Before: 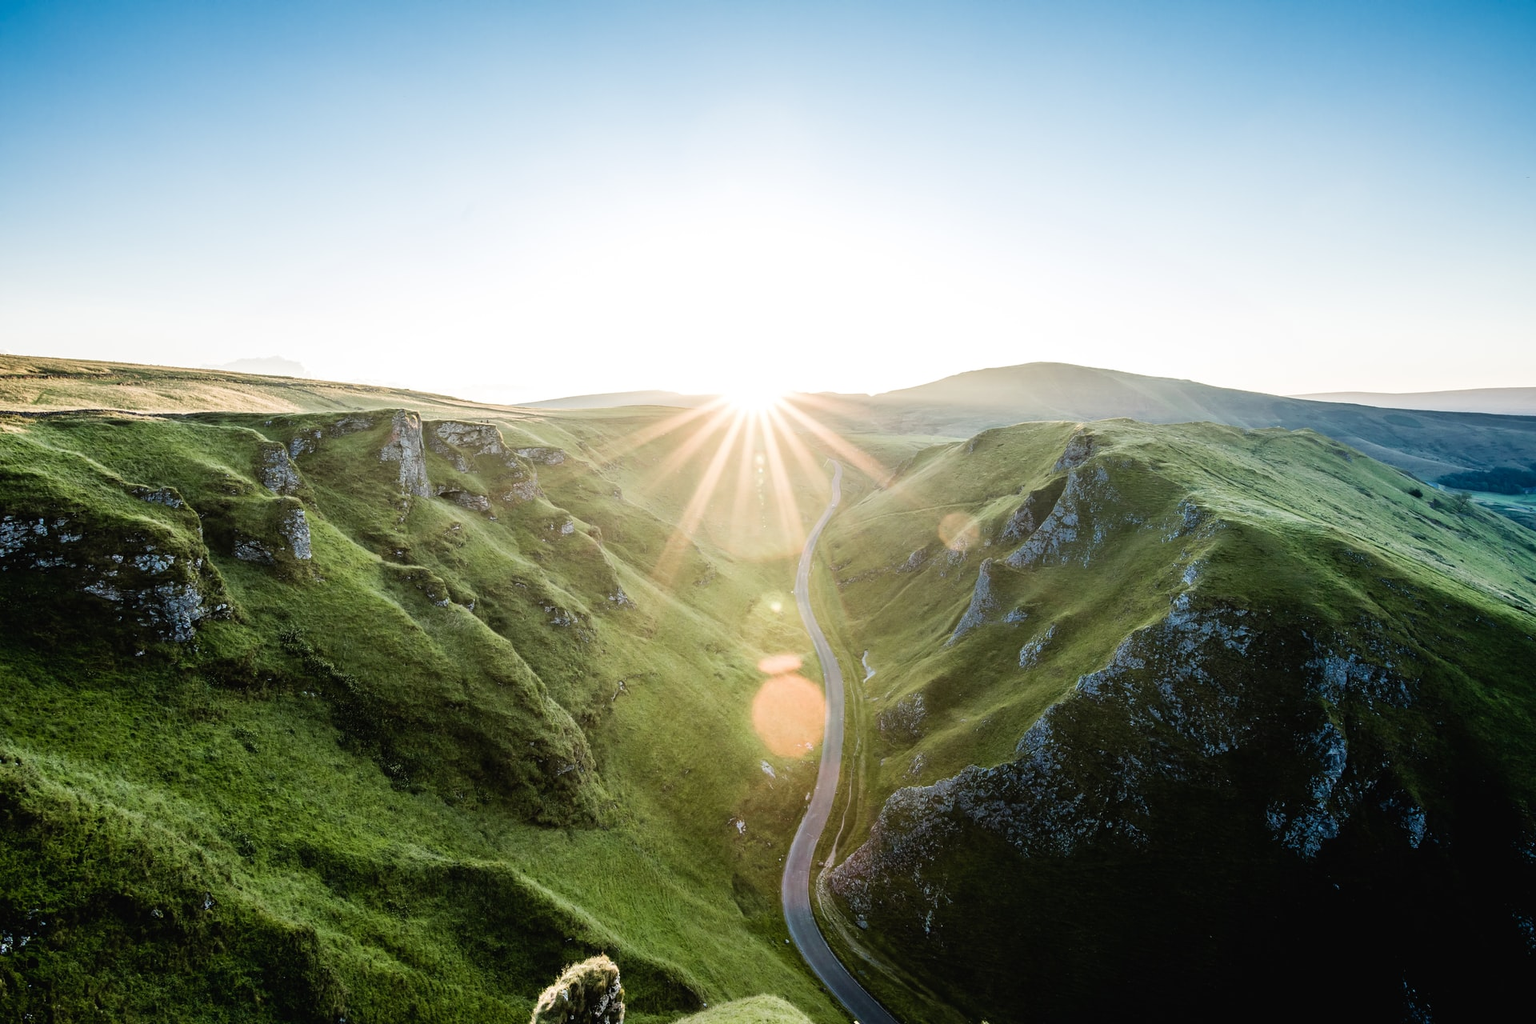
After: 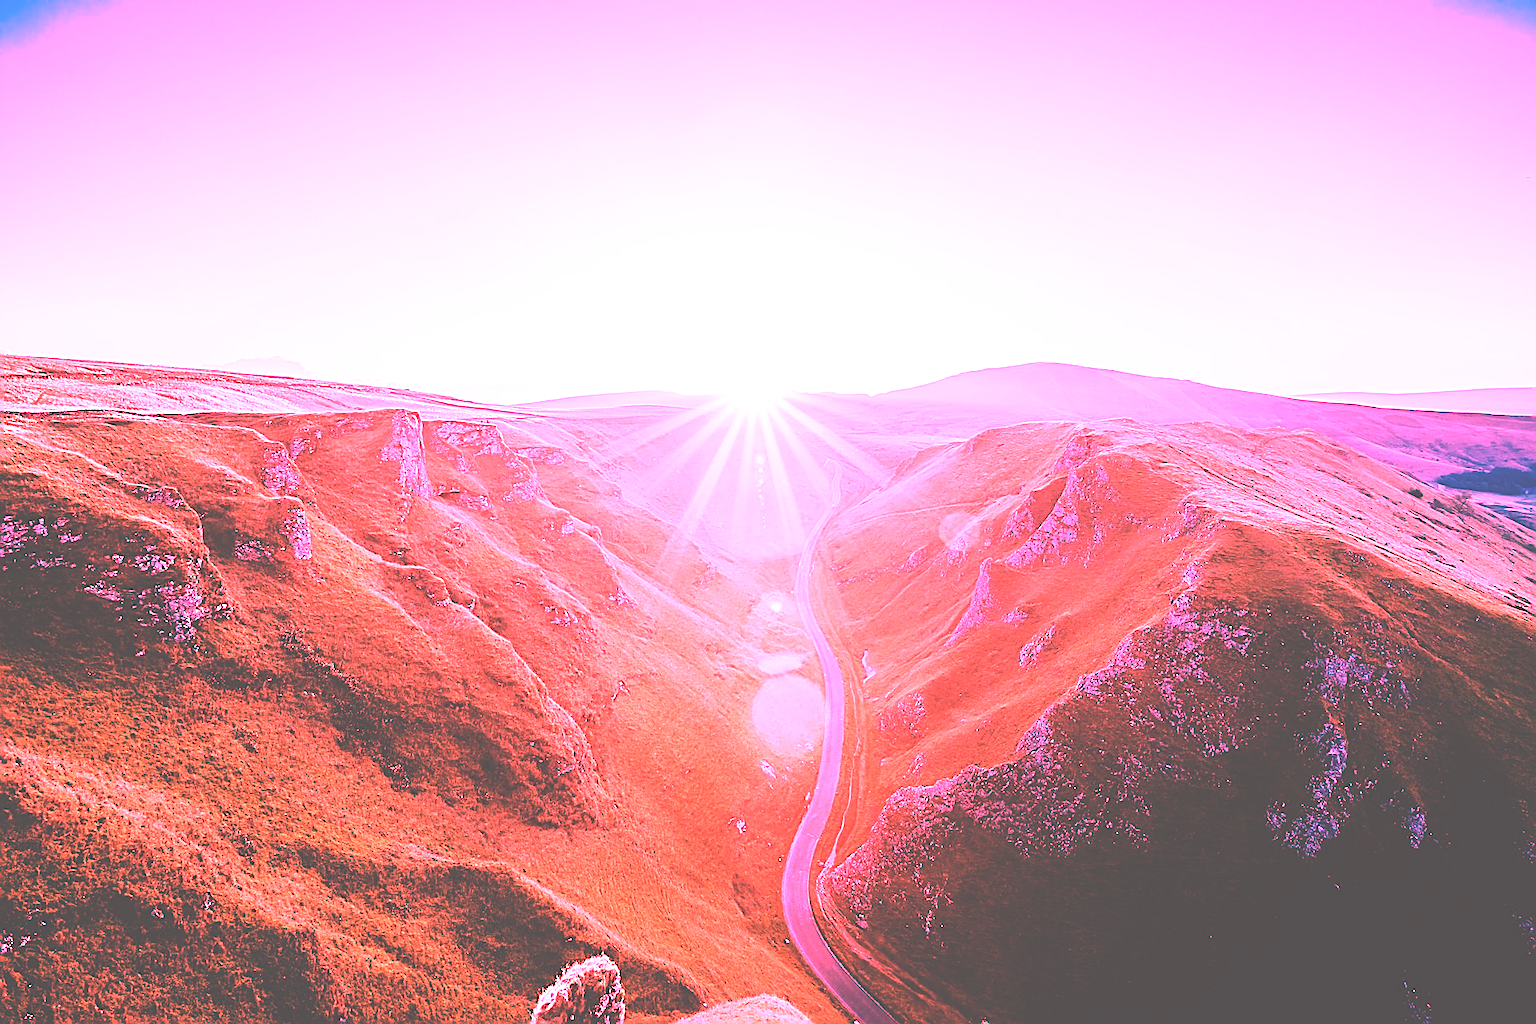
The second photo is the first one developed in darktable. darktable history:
exposure: black level correction -0.087, compensate highlight preservation false
sharpen: amount 0.575
white balance: red 4.26, blue 1.802
